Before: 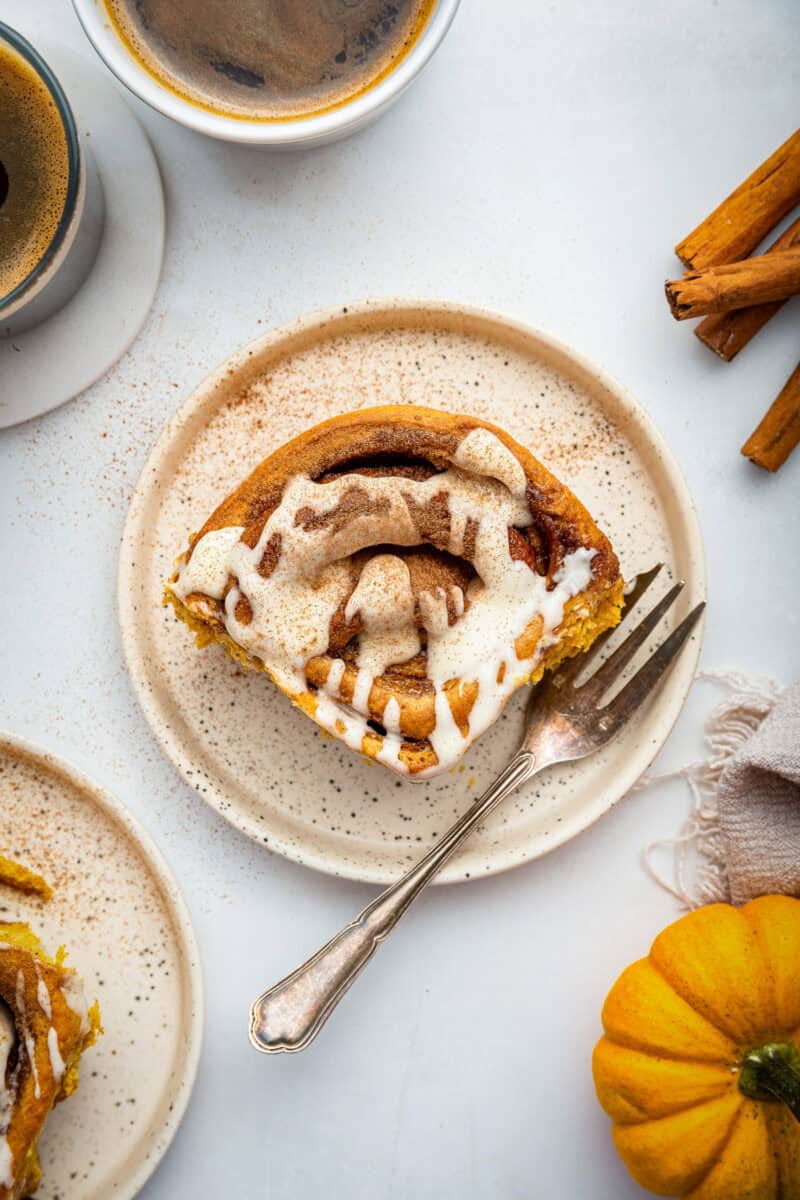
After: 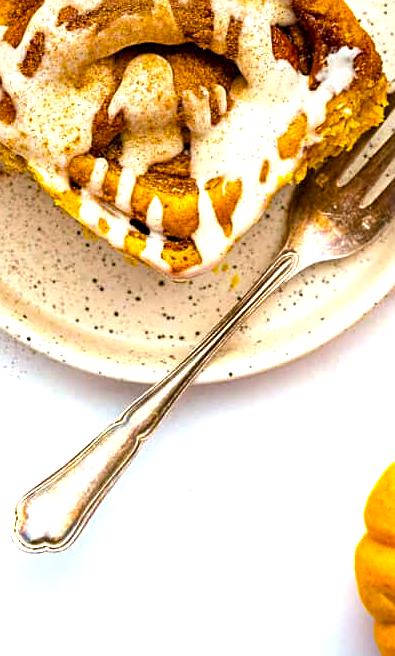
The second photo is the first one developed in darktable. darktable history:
graduated density: on, module defaults
color balance rgb: linear chroma grading › global chroma 10%, perceptual saturation grading › global saturation 40%, perceptual brilliance grading › global brilliance 30%, global vibrance 20%
crop: left 29.672%, top 41.786%, right 20.851%, bottom 3.487%
sharpen: on, module defaults
